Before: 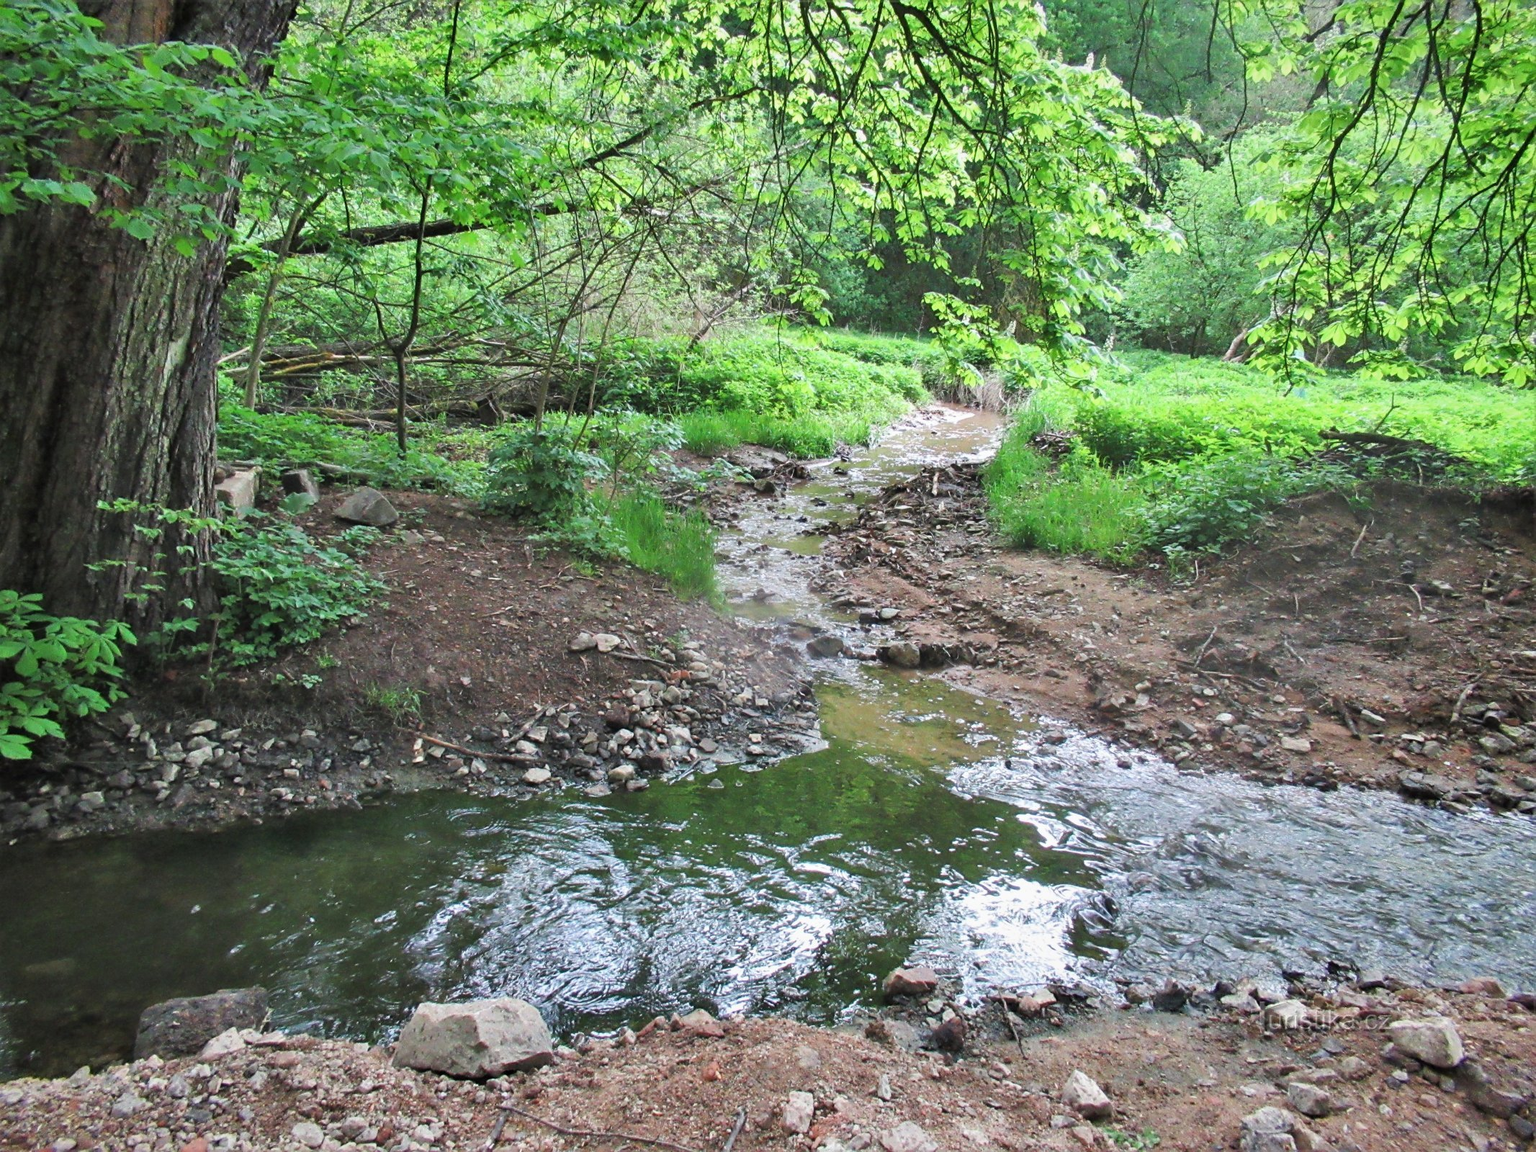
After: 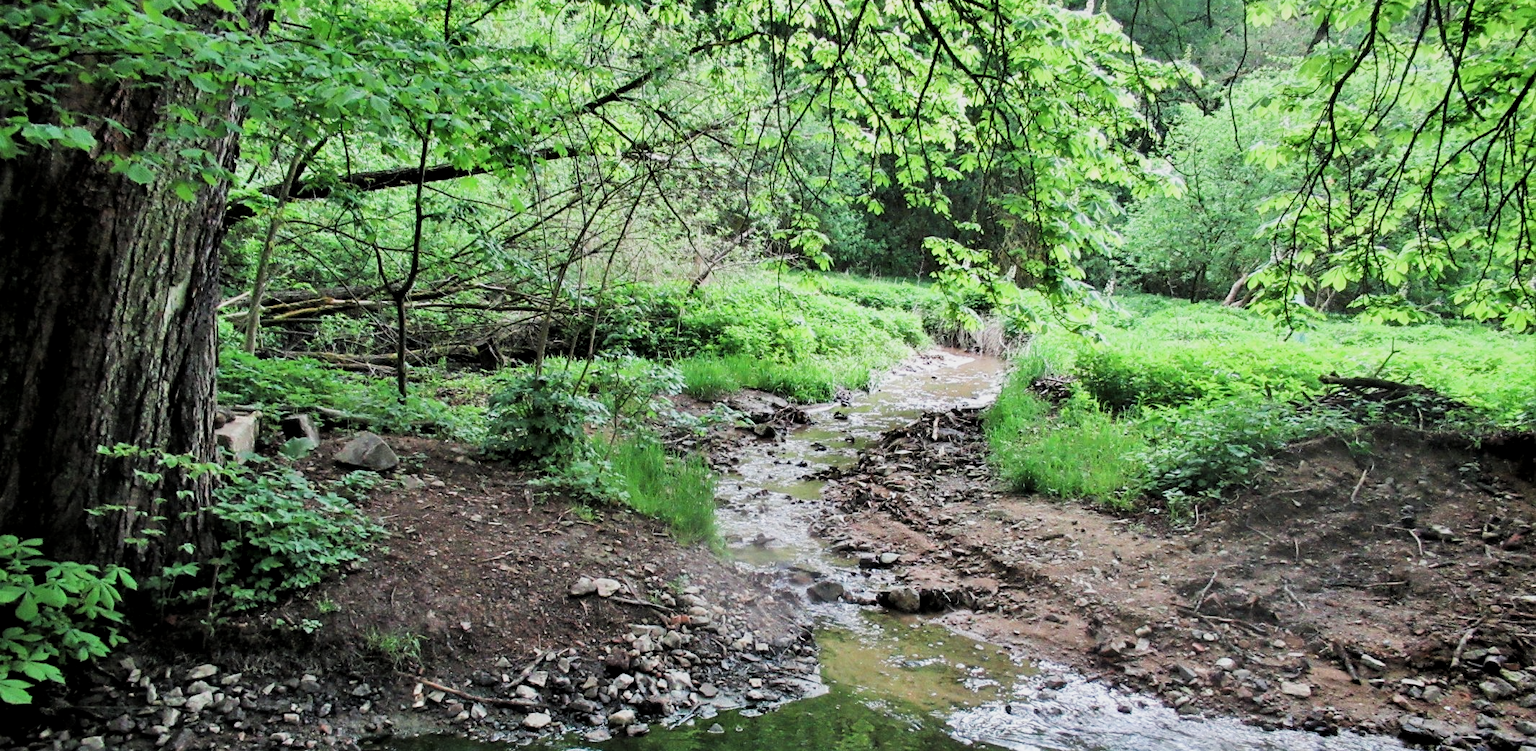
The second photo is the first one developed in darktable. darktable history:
filmic rgb: black relative exposure -5.12 EV, white relative exposure 3.55 EV, hardness 3.19, contrast 1.298, highlights saturation mix -49.59%
crop and rotate: top 4.854%, bottom 29.846%
local contrast: highlights 101%, shadows 101%, detail 119%, midtone range 0.2
